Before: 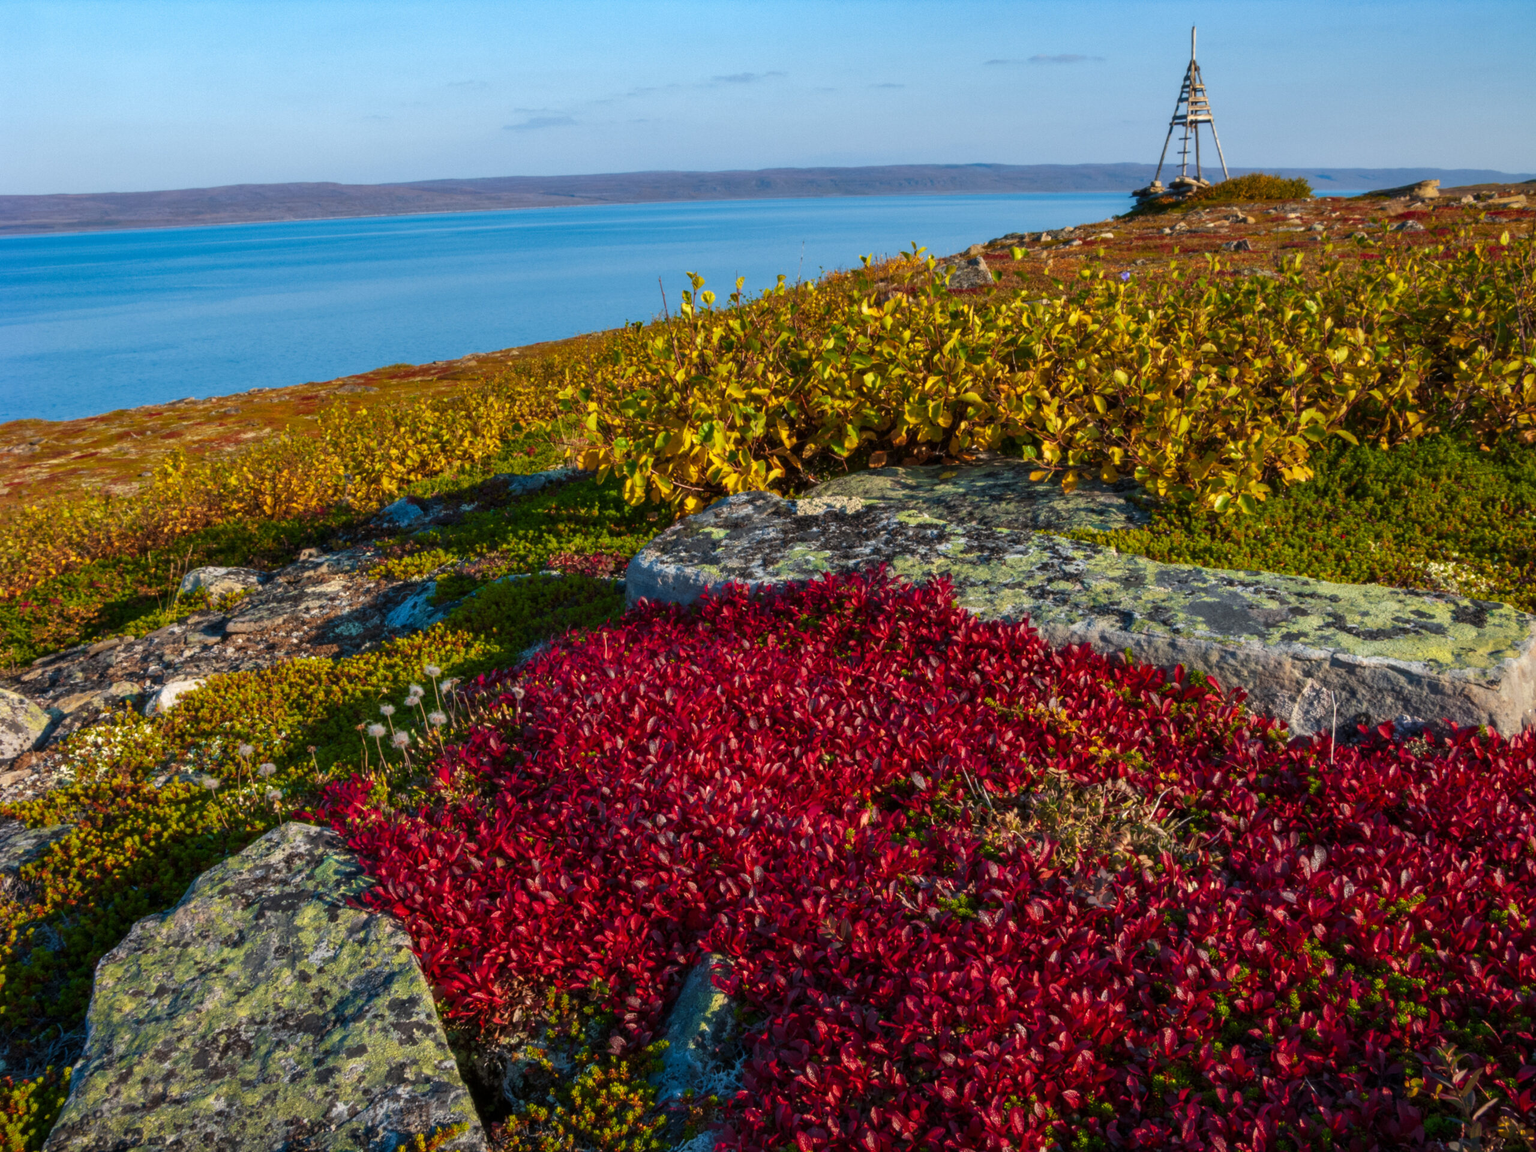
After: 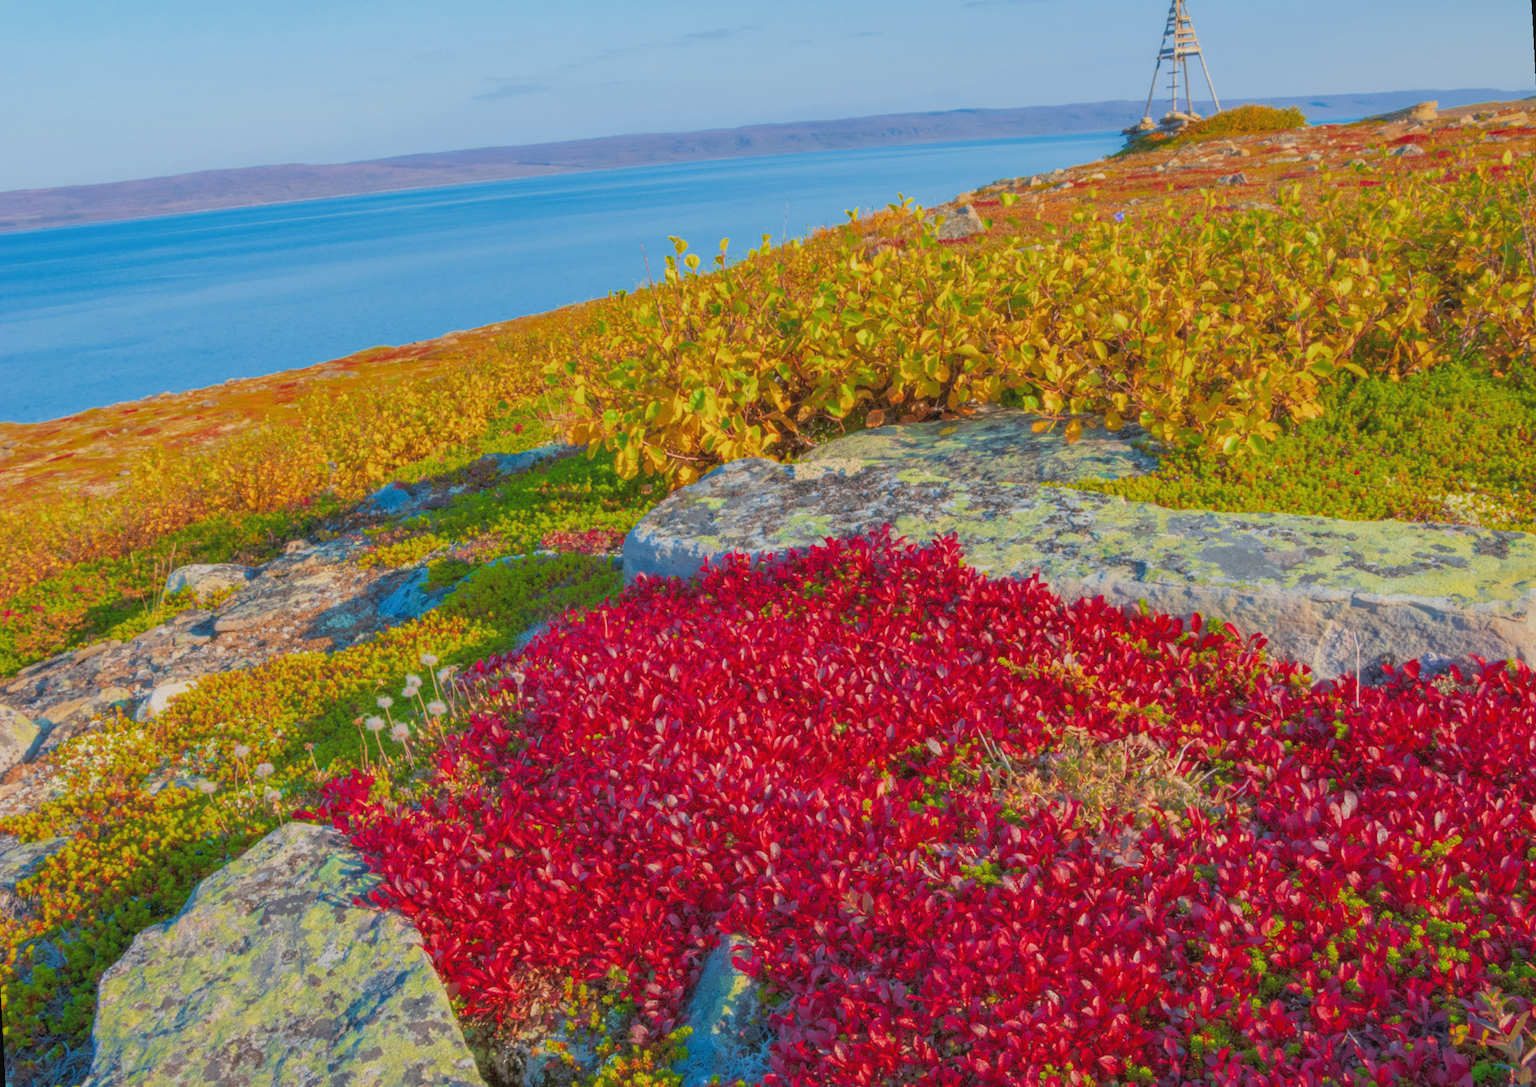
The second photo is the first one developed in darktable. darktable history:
rotate and perspective: rotation -3°, crop left 0.031, crop right 0.968, crop top 0.07, crop bottom 0.93
filmic rgb: black relative exposure -14 EV, white relative exposure 8 EV, threshold 3 EV, hardness 3.74, latitude 50%, contrast 0.5, color science v5 (2021), contrast in shadows safe, contrast in highlights safe, enable highlight reconstruction true
exposure: black level correction 0, exposure 0.95 EV, compensate exposure bias true, compensate highlight preservation false
